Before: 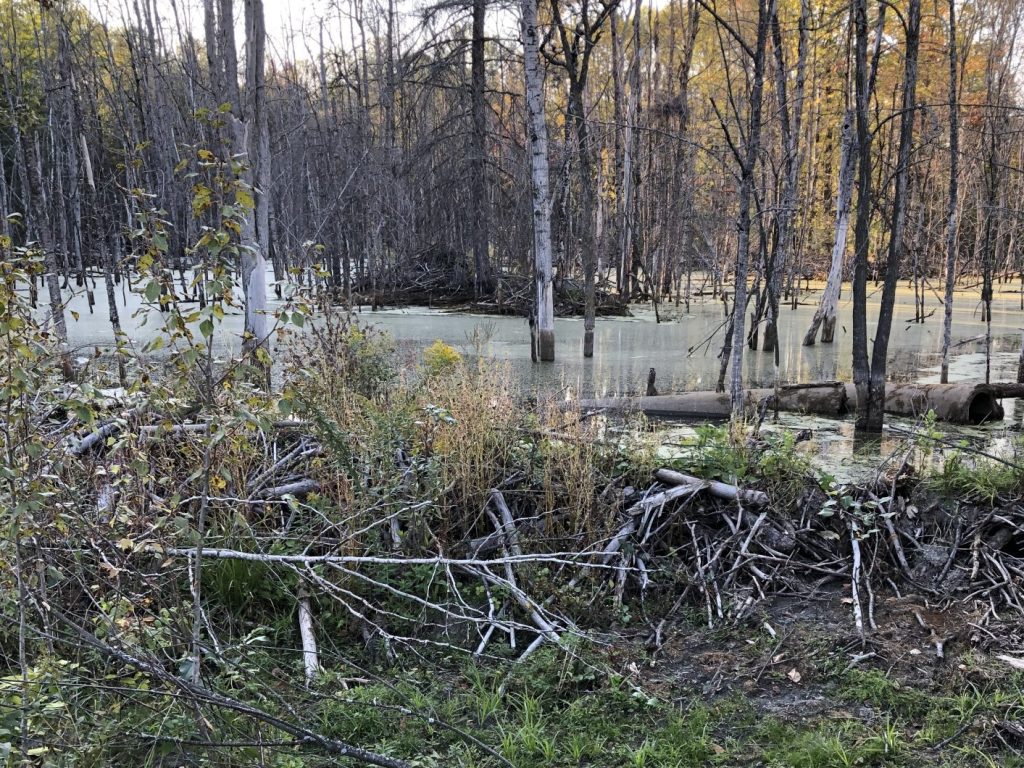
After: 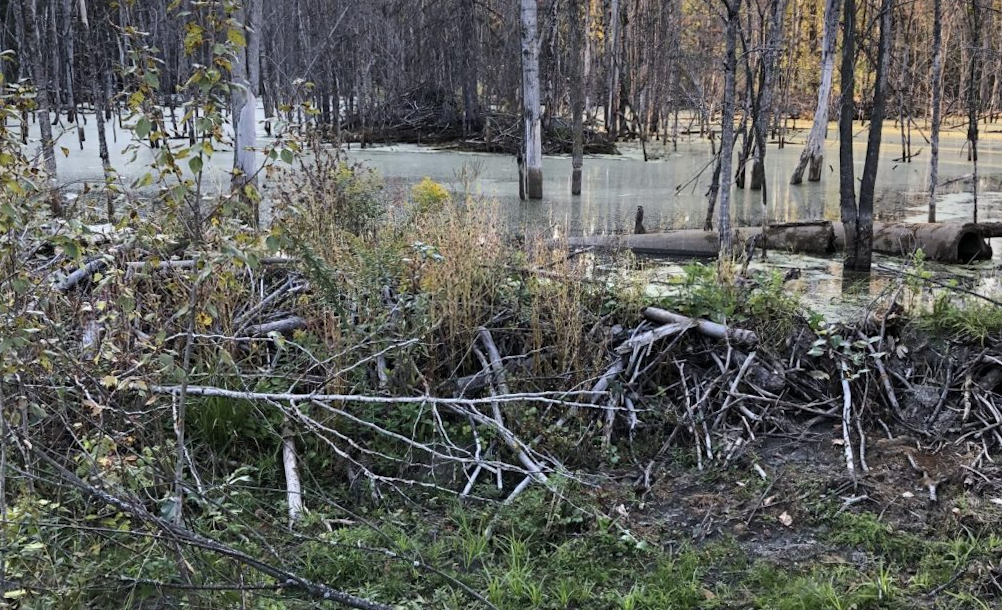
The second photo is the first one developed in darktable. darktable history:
crop and rotate: top 19.998%
rotate and perspective: rotation 0.226°, lens shift (vertical) -0.042, crop left 0.023, crop right 0.982, crop top 0.006, crop bottom 0.994
